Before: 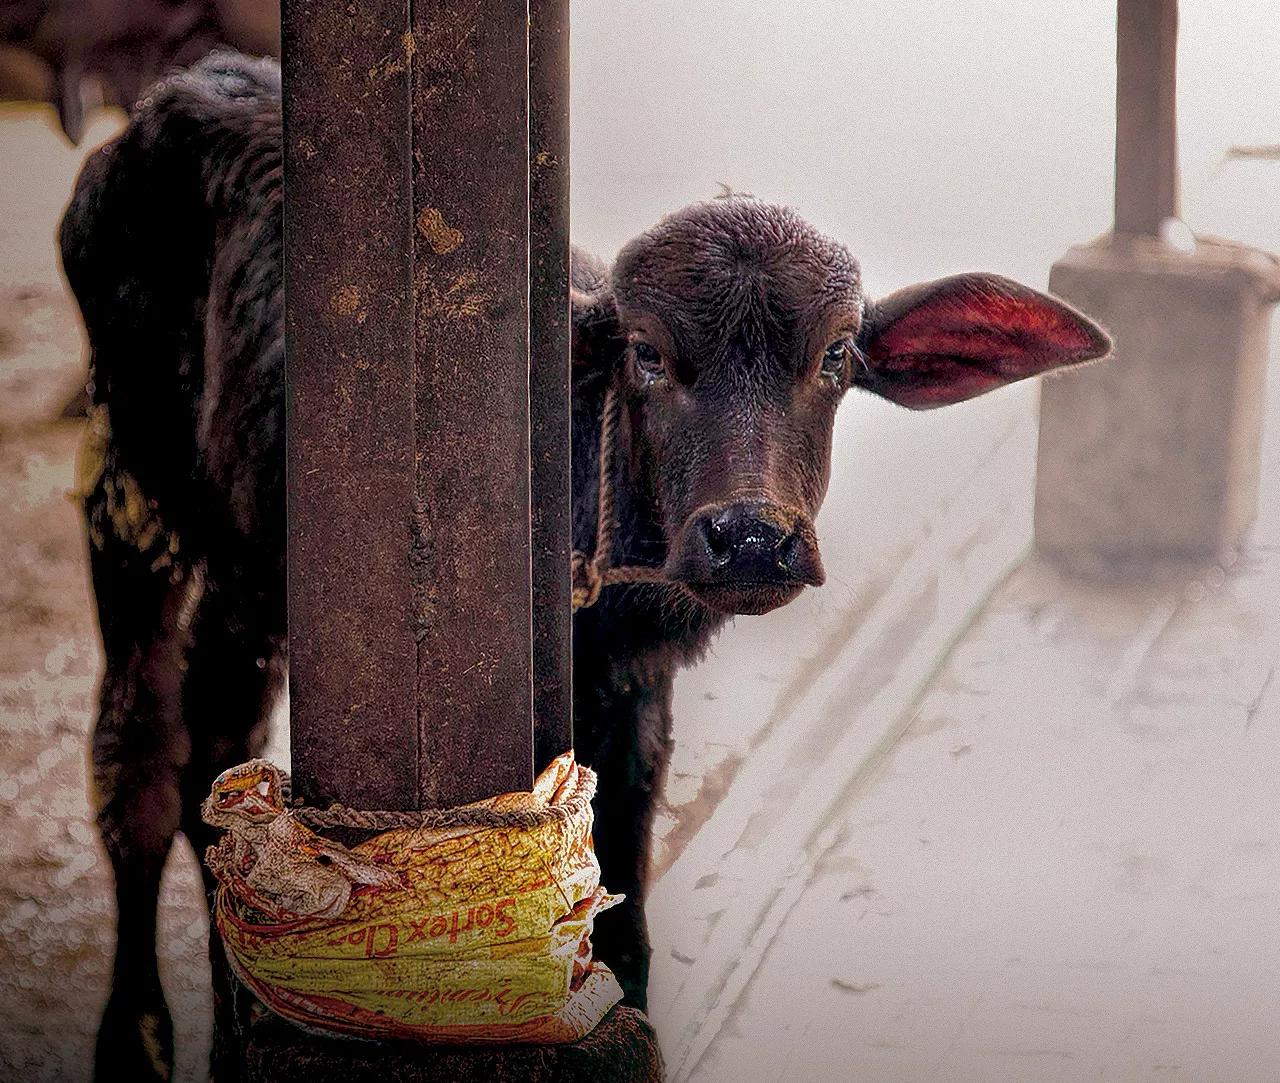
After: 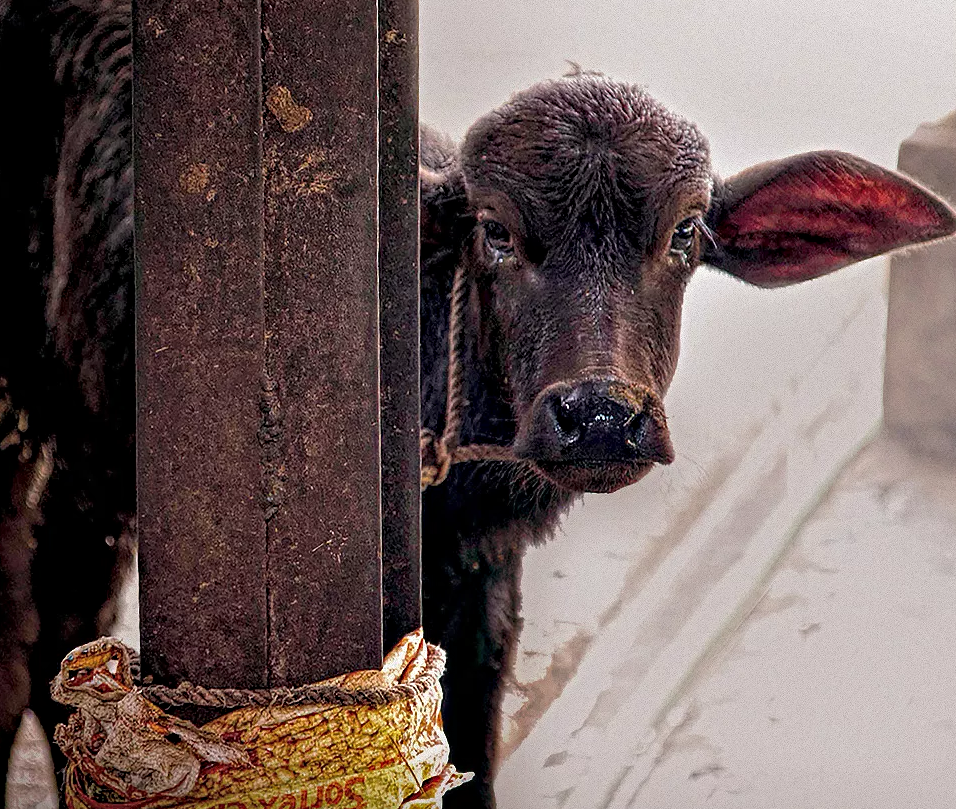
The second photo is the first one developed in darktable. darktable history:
crop and rotate: left 11.831%, top 11.346%, right 13.429%, bottom 13.899%
contrast equalizer: y [[0.5, 0.5, 0.501, 0.63, 0.504, 0.5], [0.5 ×6], [0.5 ×6], [0 ×6], [0 ×6]]
